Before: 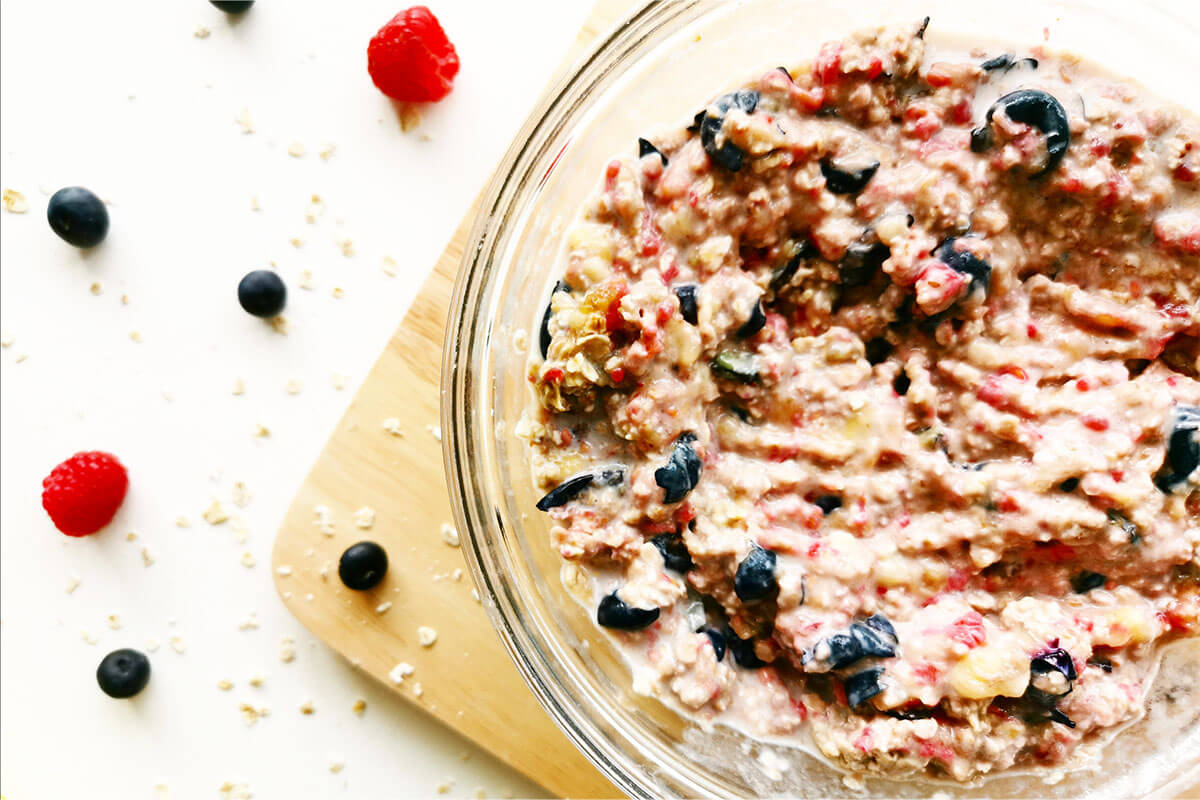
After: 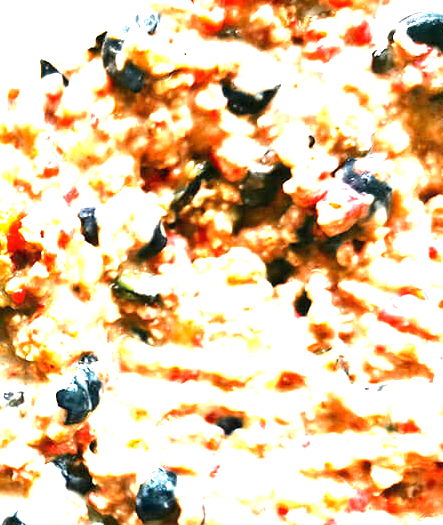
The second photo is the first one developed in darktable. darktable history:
exposure: black level correction 0, exposure 1.9 EV, compensate highlight preservation false
color correction: highlights a* -2.68, highlights b* 2.57
crop and rotate: left 49.936%, top 10.094%, right 13.136%, bottom 24.256%
